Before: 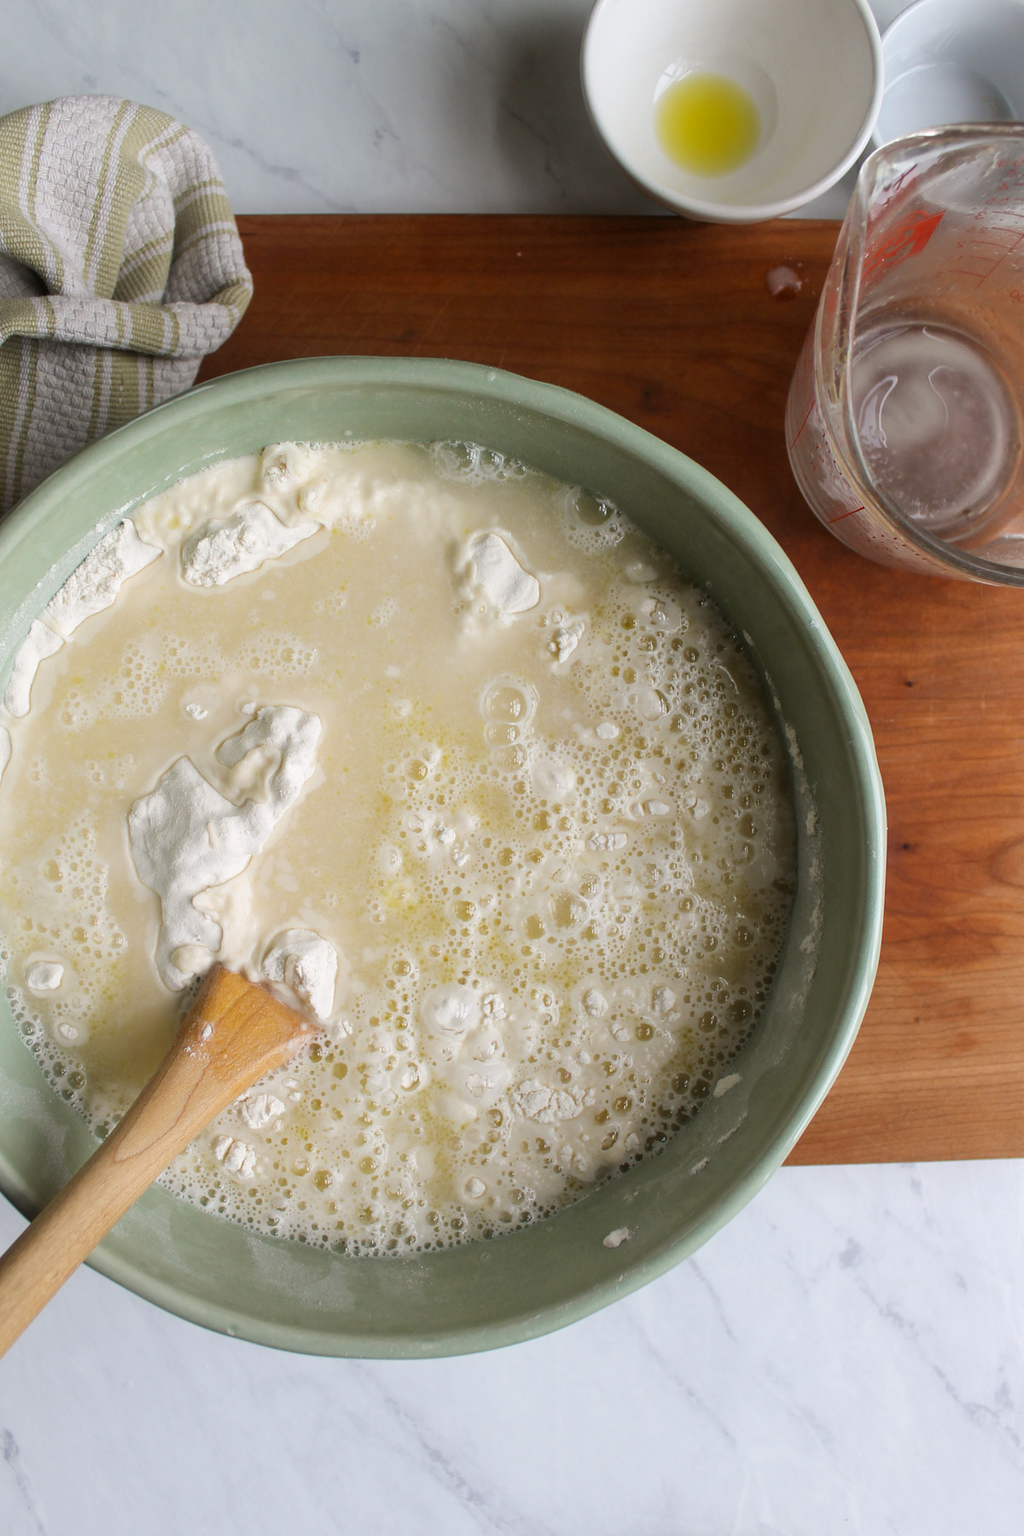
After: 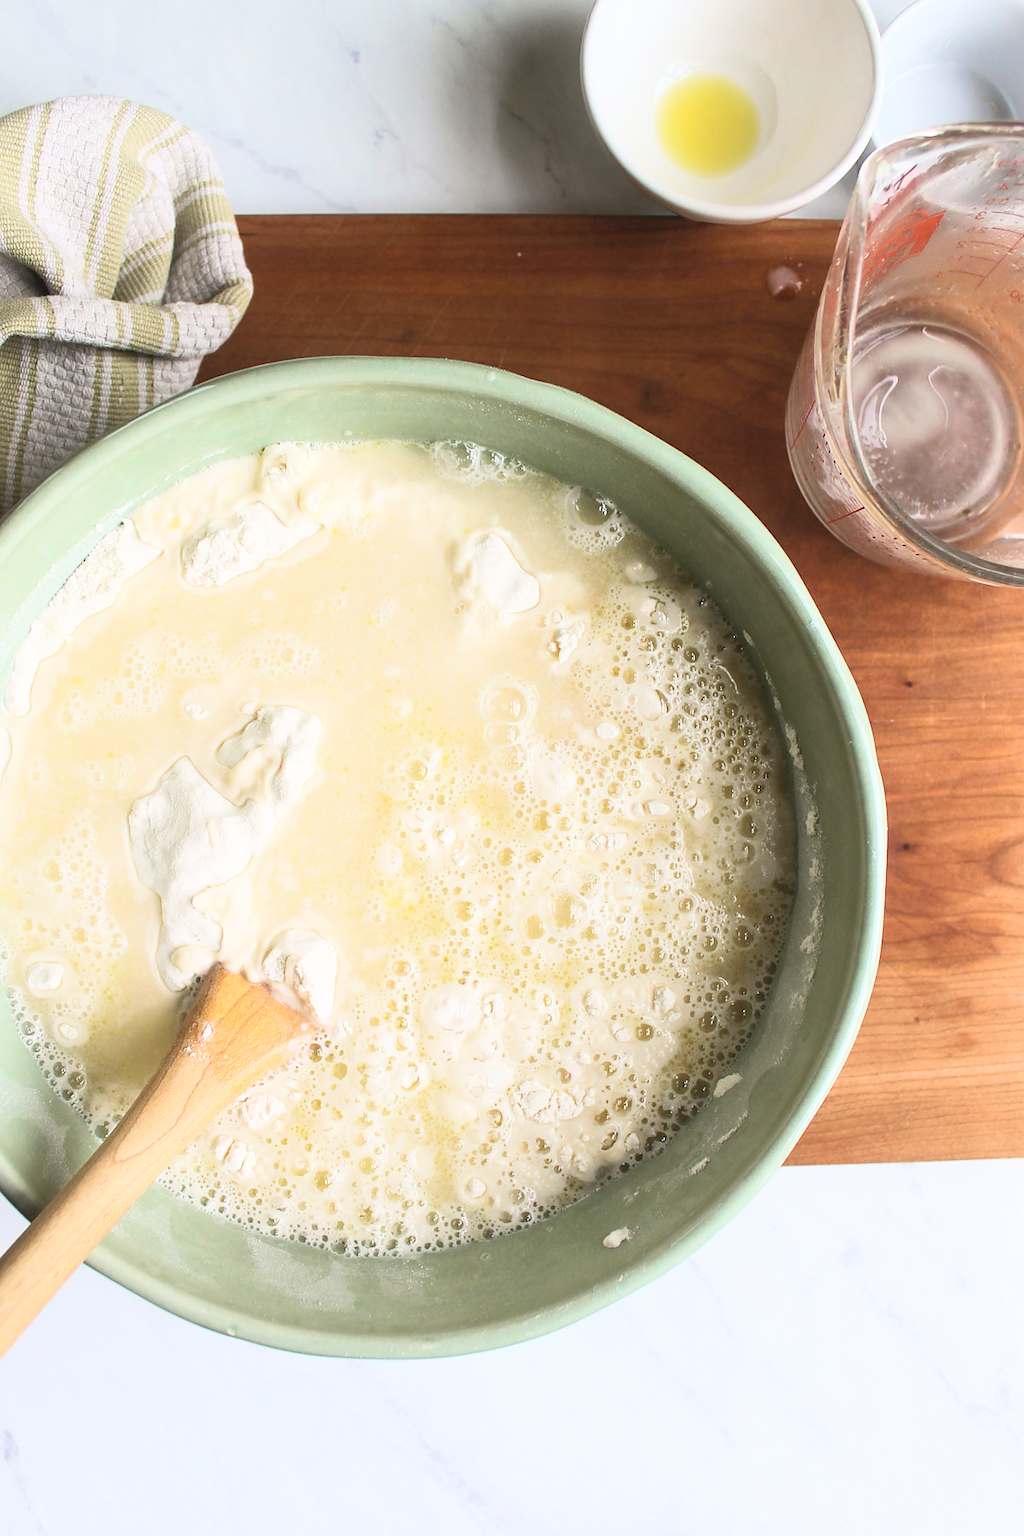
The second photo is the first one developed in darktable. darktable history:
velvia: on, module defaults
sharpen: radius 0.97, amount 0.612
contrast brightness saturation: contrast 0.374, brightness 0.521
